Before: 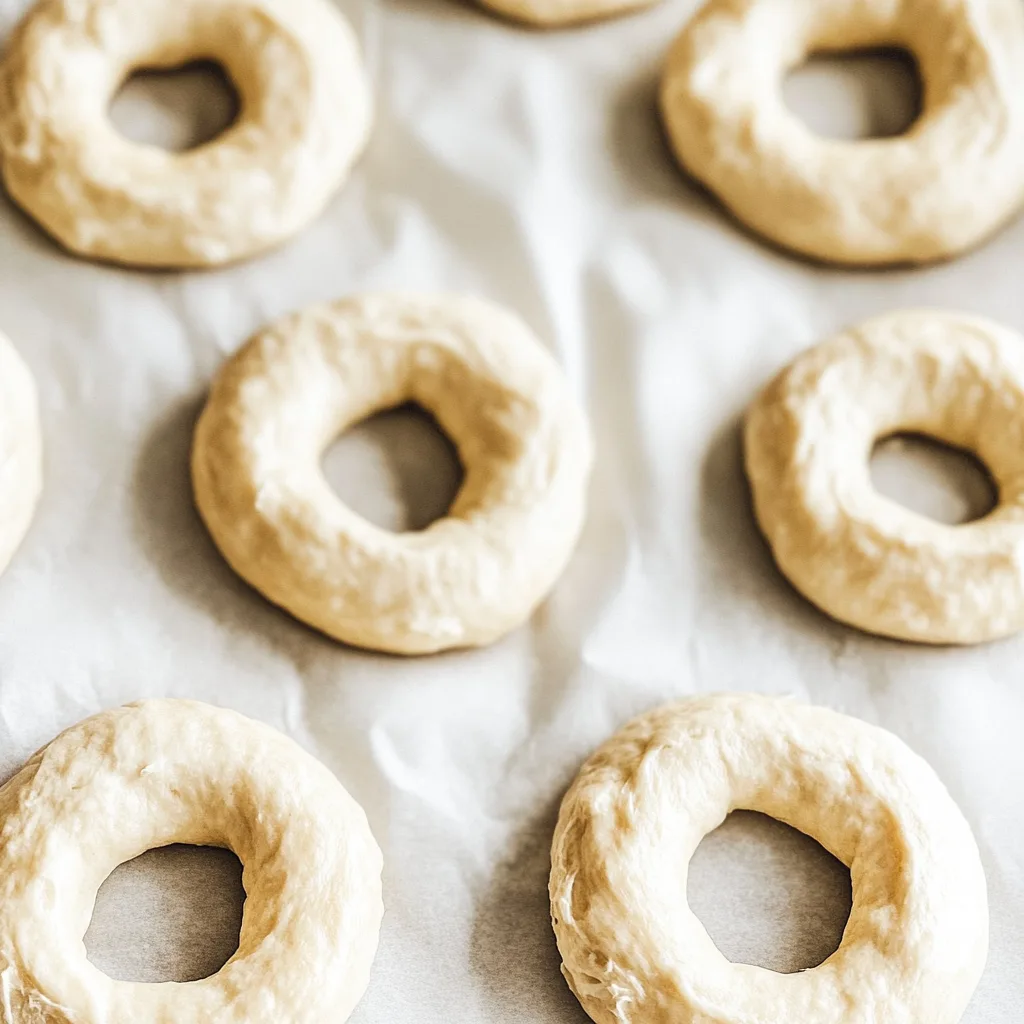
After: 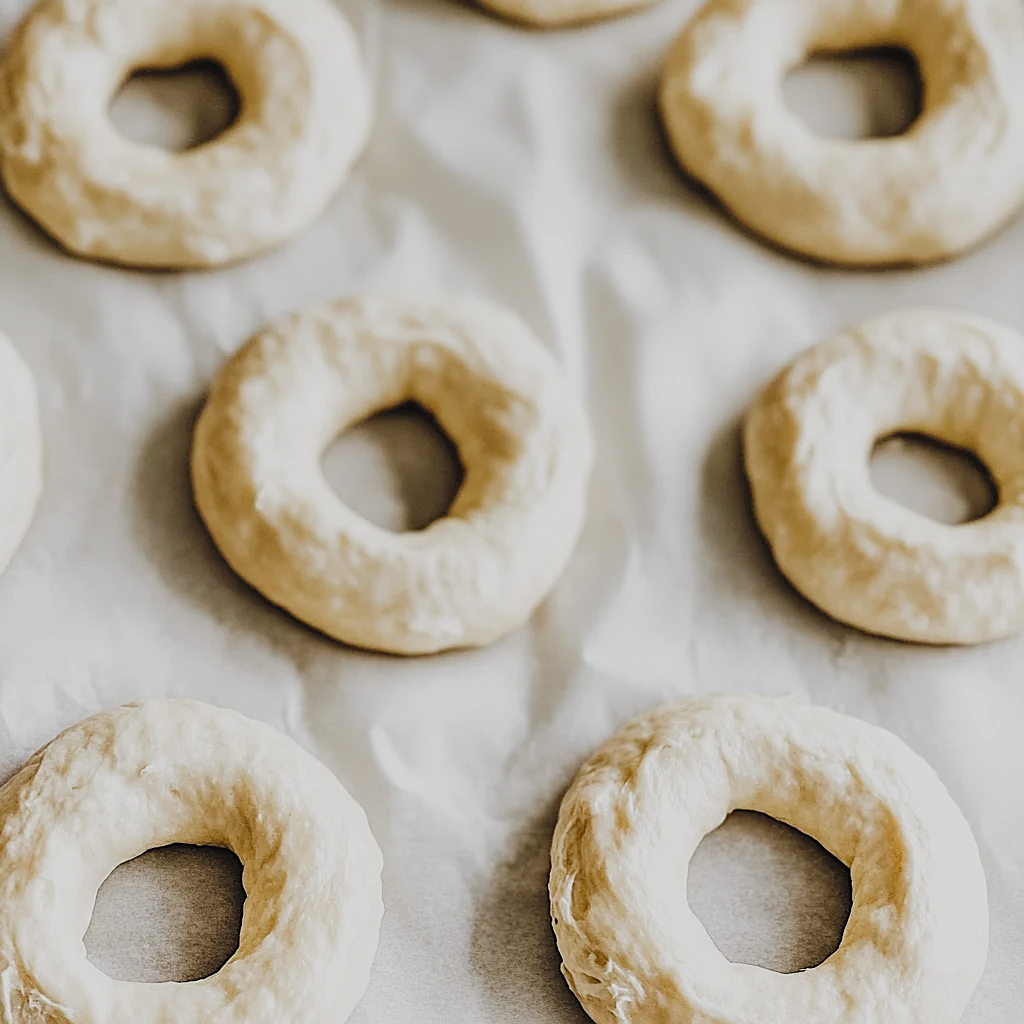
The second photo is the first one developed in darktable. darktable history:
filmic rgb: black relative exposure -3.94 EV, white relative exposure 3.16 EV, hardness 2.87, preserve chrominance no, color science v4 (2020), type of noise poissonian
sharpen: on, module defaults
exposure: black level correction -0.034, exposure -0.496 EV, compensate exposure bias true, compensate highlight preservation false
